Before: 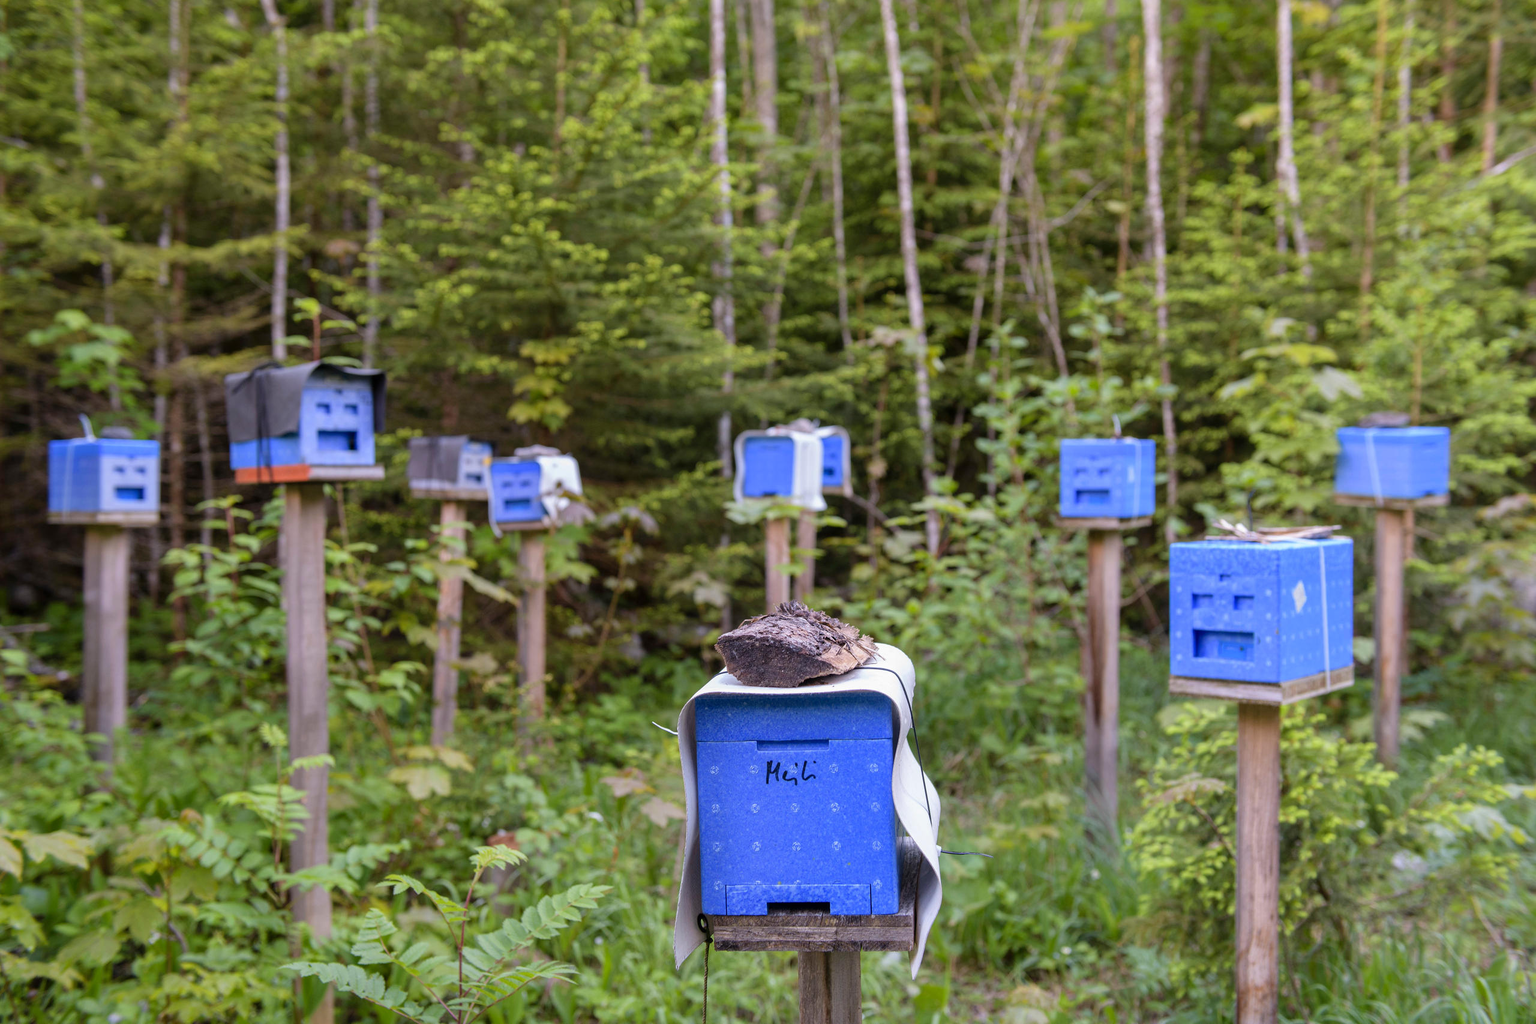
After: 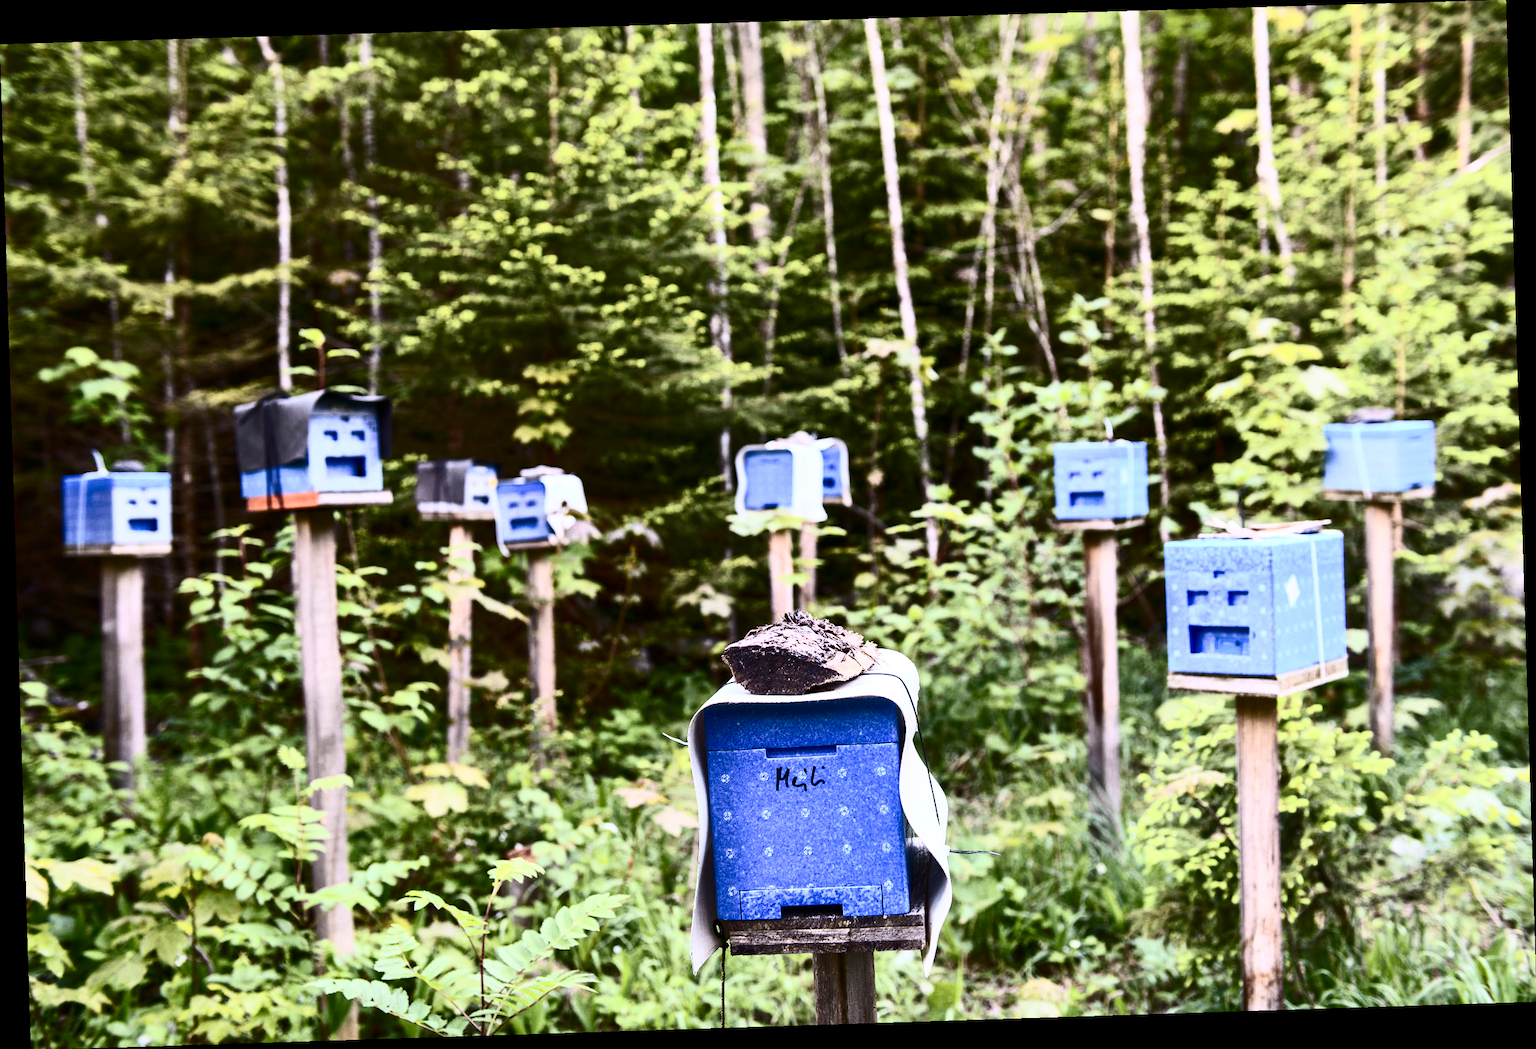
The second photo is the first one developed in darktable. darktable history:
rotate and perspective: rotation -1.77°, lens shift (horizontal) 0.004, automatic cropping off
contrast brightness saturation: contrast 0.93, brightness 0.2
